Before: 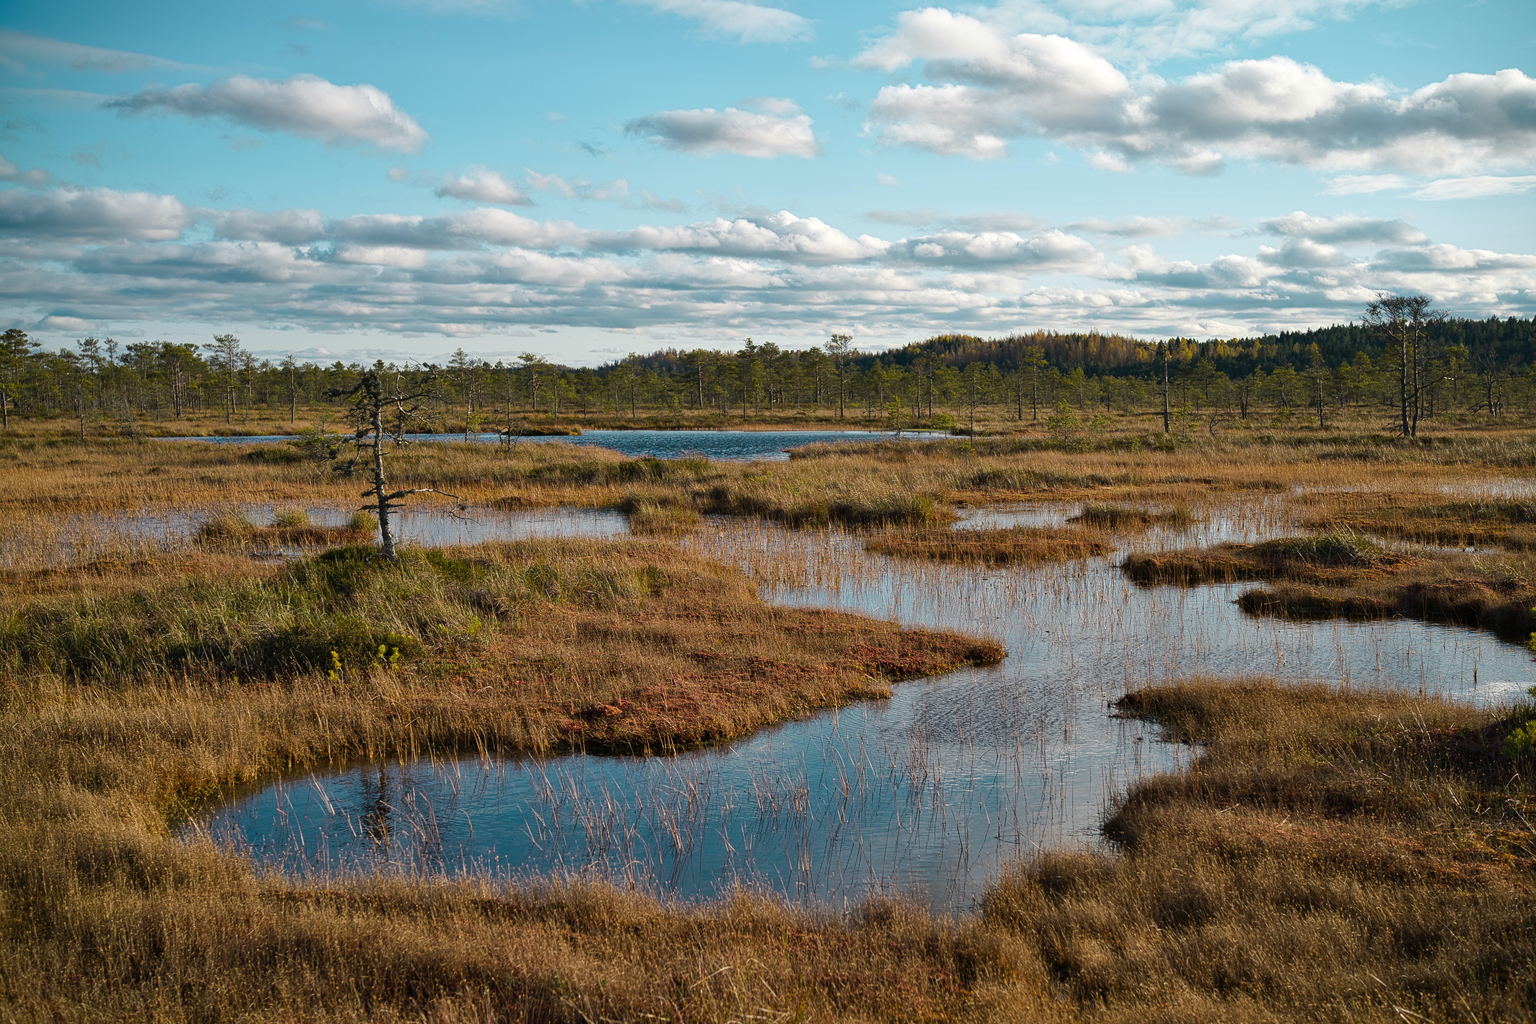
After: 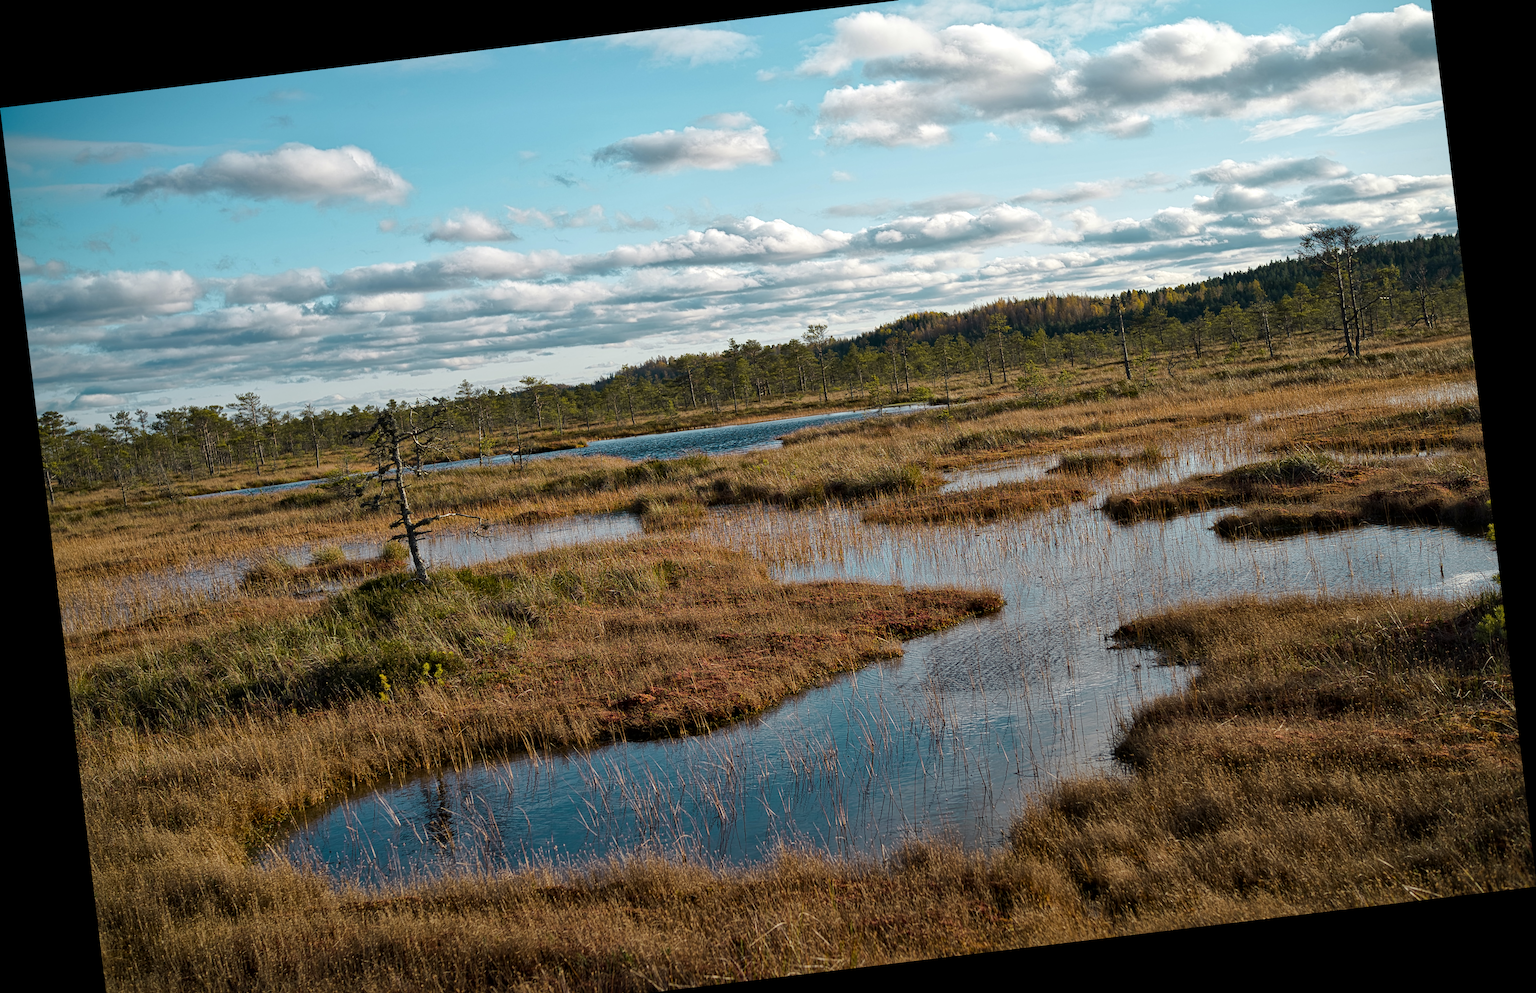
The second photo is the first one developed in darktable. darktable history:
crop and rotate: top 5.609%, bottom 5.609%
rotate and perspective: rotation -6.83°, automatic cropping off
local contrast: mode bilateral grid, contrast 20, coarseness 50, detail 130%, midtone range 0.2
graduated density: rotation -180°, offset 24.95
